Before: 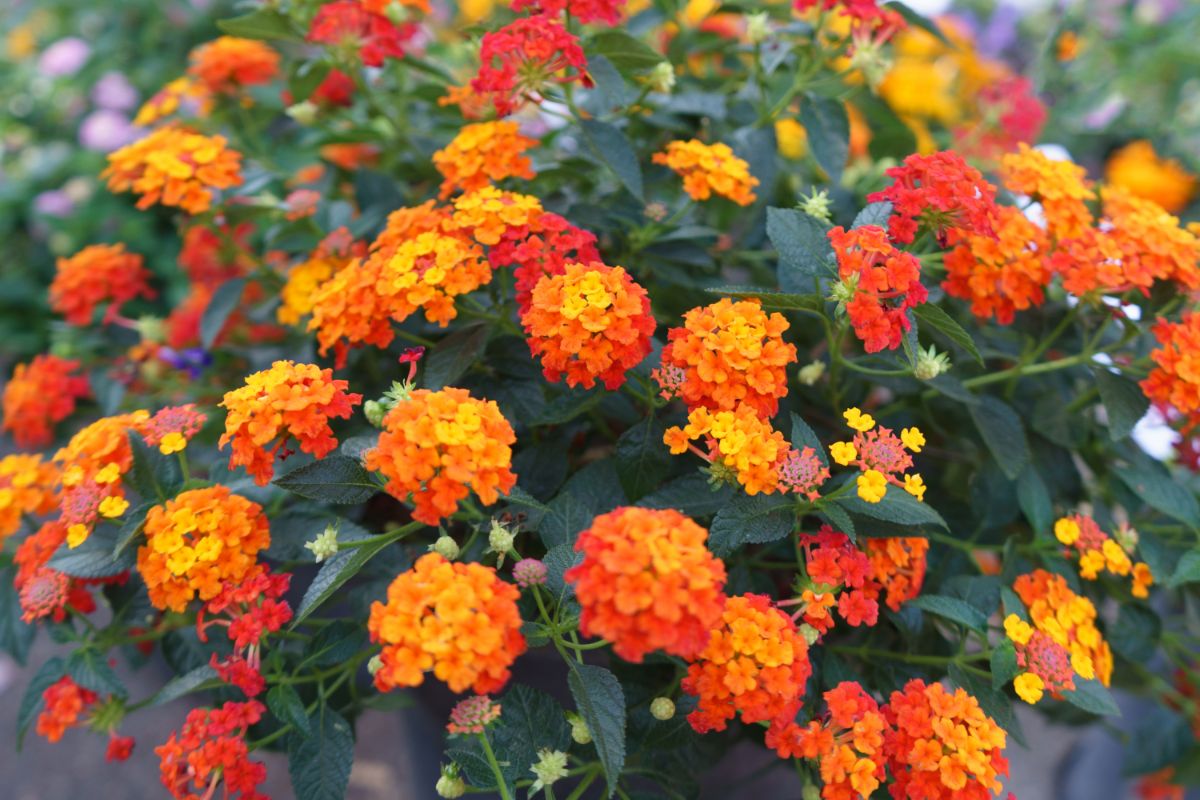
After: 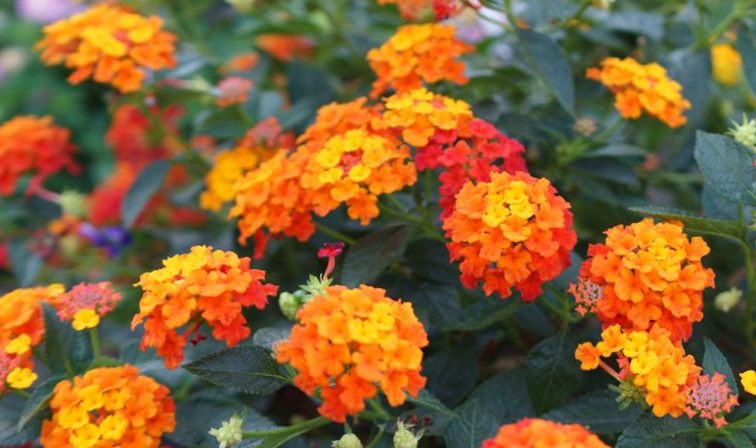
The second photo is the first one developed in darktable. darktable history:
vignetting: fall-off start 115.72%, fall-off radius 58.07%, center (0.034, -0.094)
crop and rotate: angle -4.51°, left 2.167%, top 6.93%, right 27.595%, bottom 30.61%
